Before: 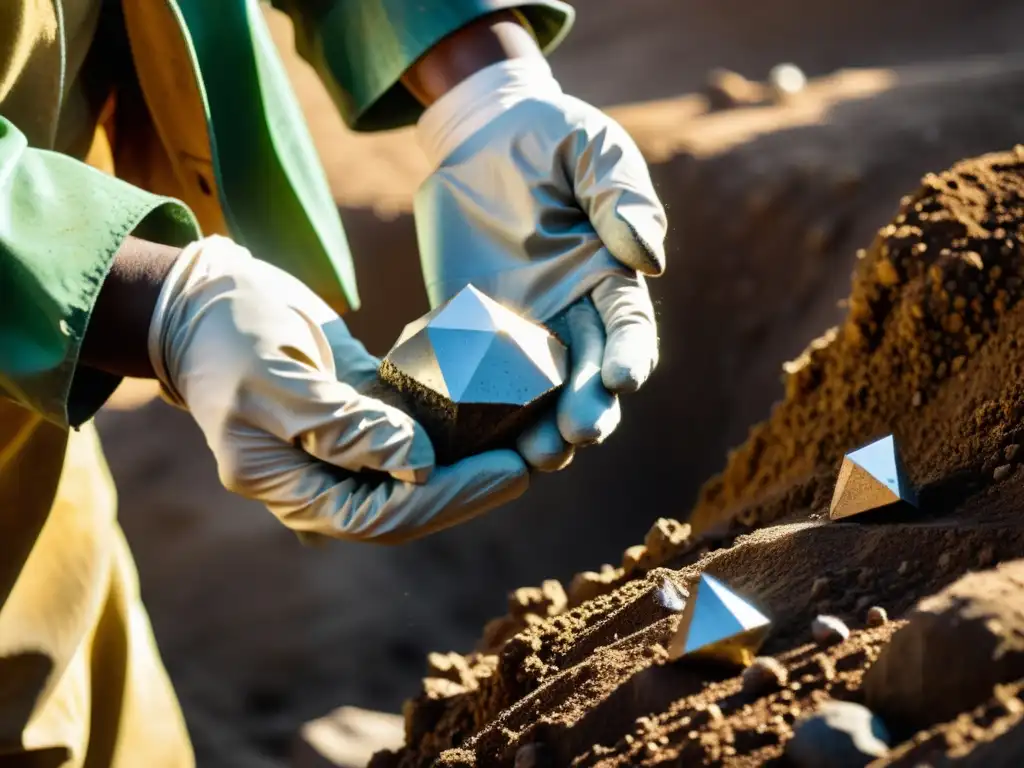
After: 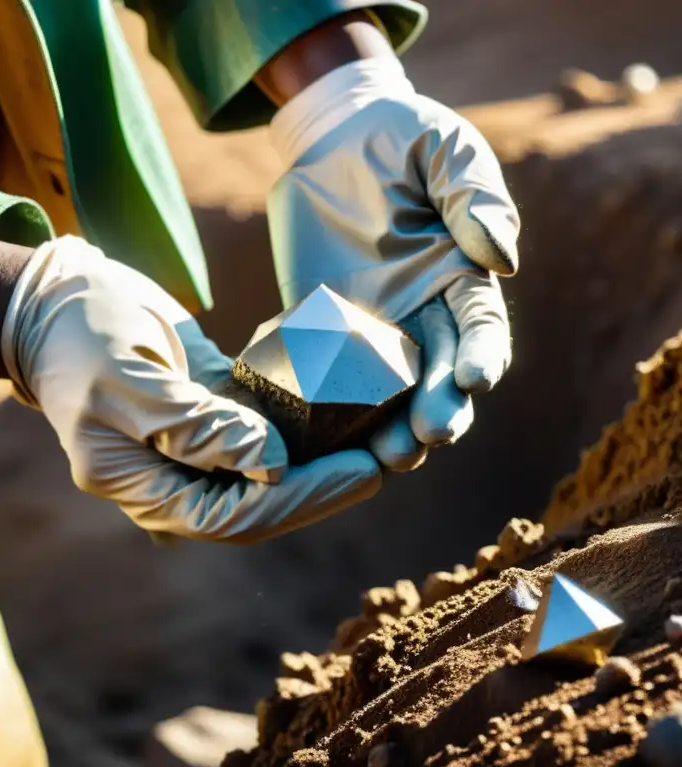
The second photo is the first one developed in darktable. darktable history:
crop and rotate: left 14.388%, right 18.934%
